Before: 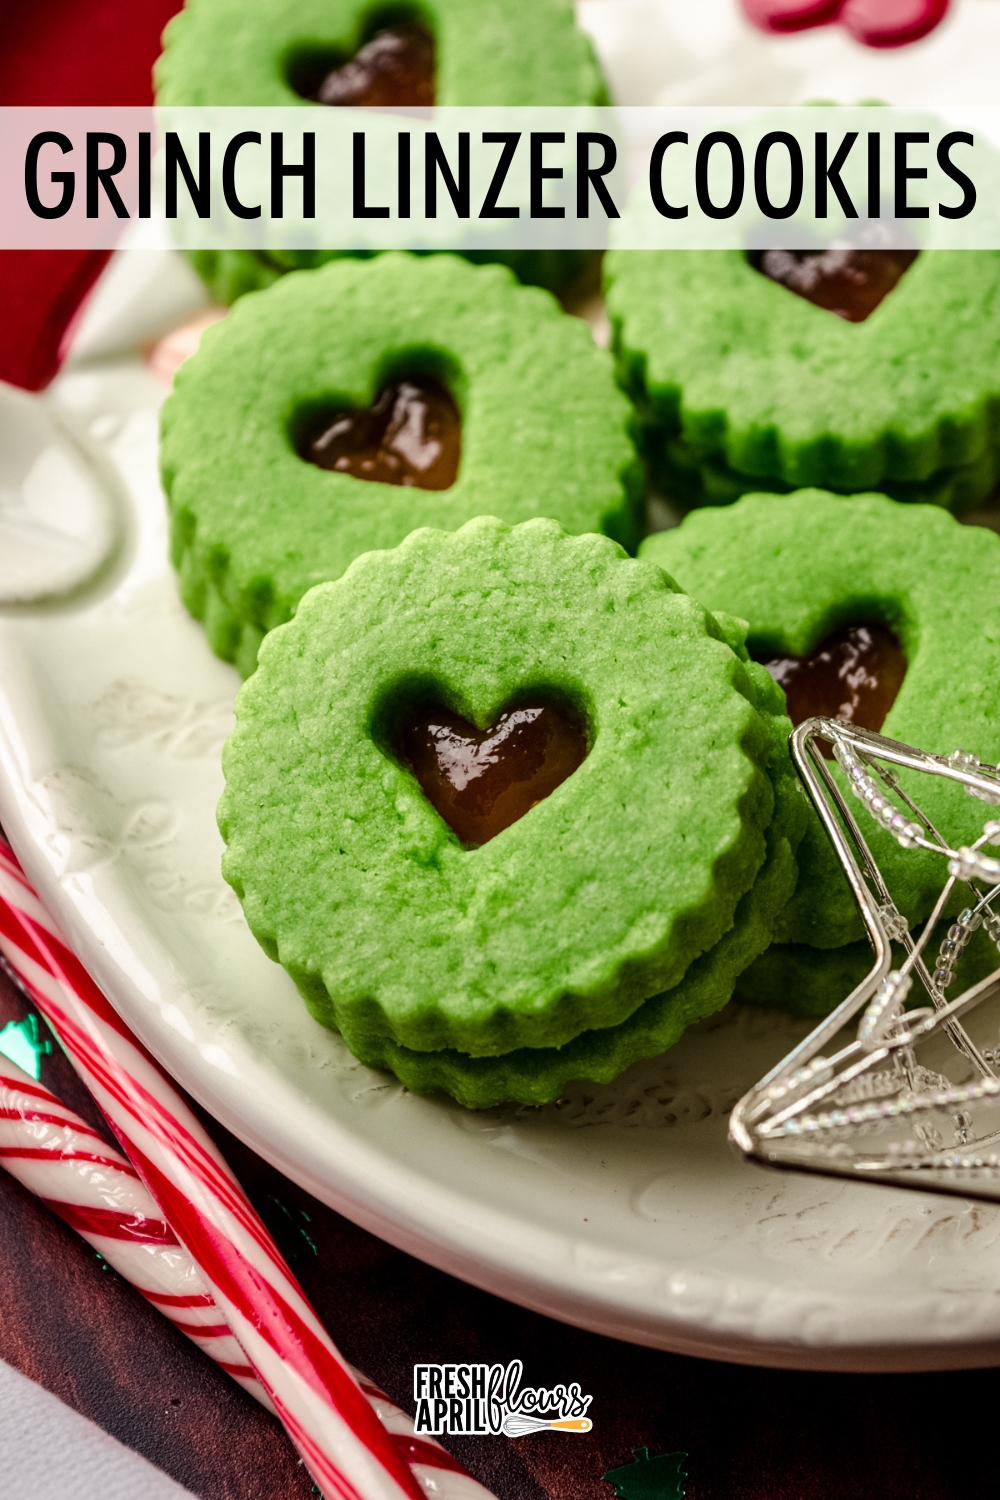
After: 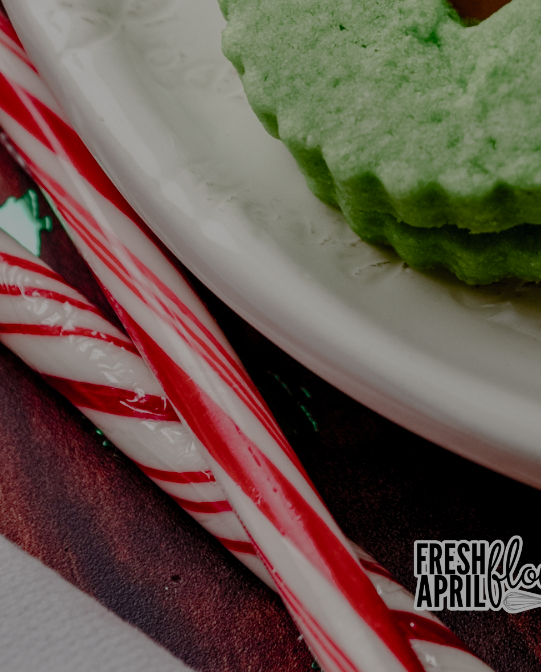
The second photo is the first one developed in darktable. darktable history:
contrast brightness saturation: contrast 0.196, brightness 0.169, saturation 0.223
crop and rotate: top 54.978%, right 45.834%, bottom 0.208%
exposure: black level correction 0.001, exposure 0.498 EV, compensate highlight preservation false
color balance rgb: perceptual saturation grading › global saturation 20%, perceptual saturation grading › highlights -48.957%, perceptual saturation grading › shadows 24.97%, perceptual brilliance grading › global brilliance -48.037%
